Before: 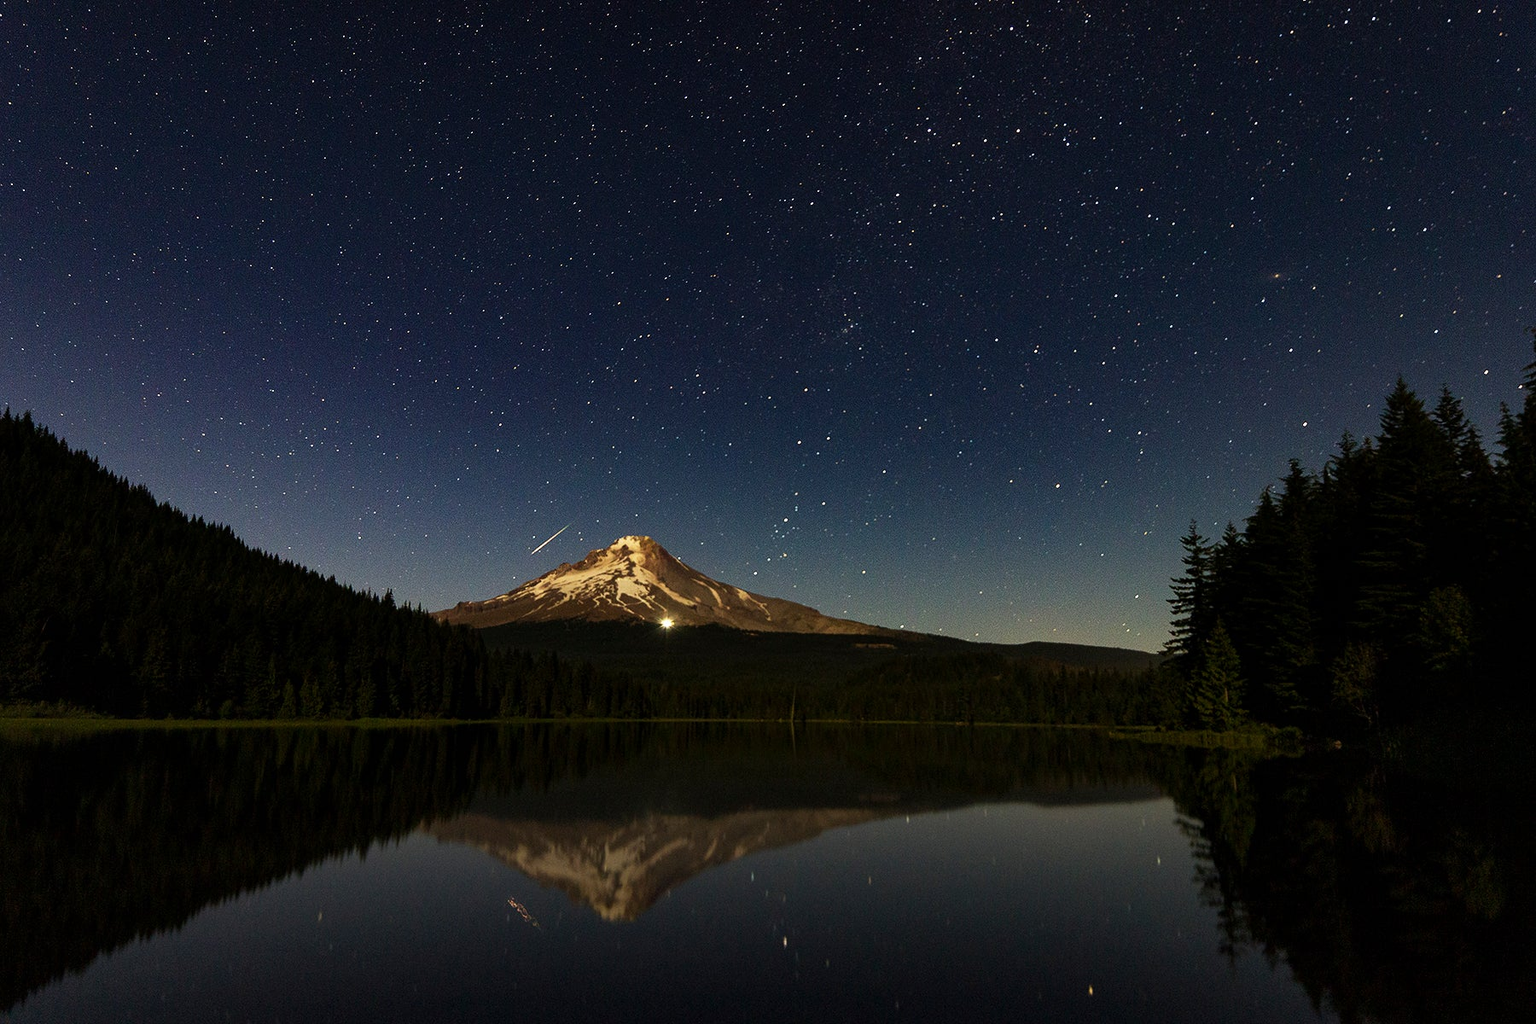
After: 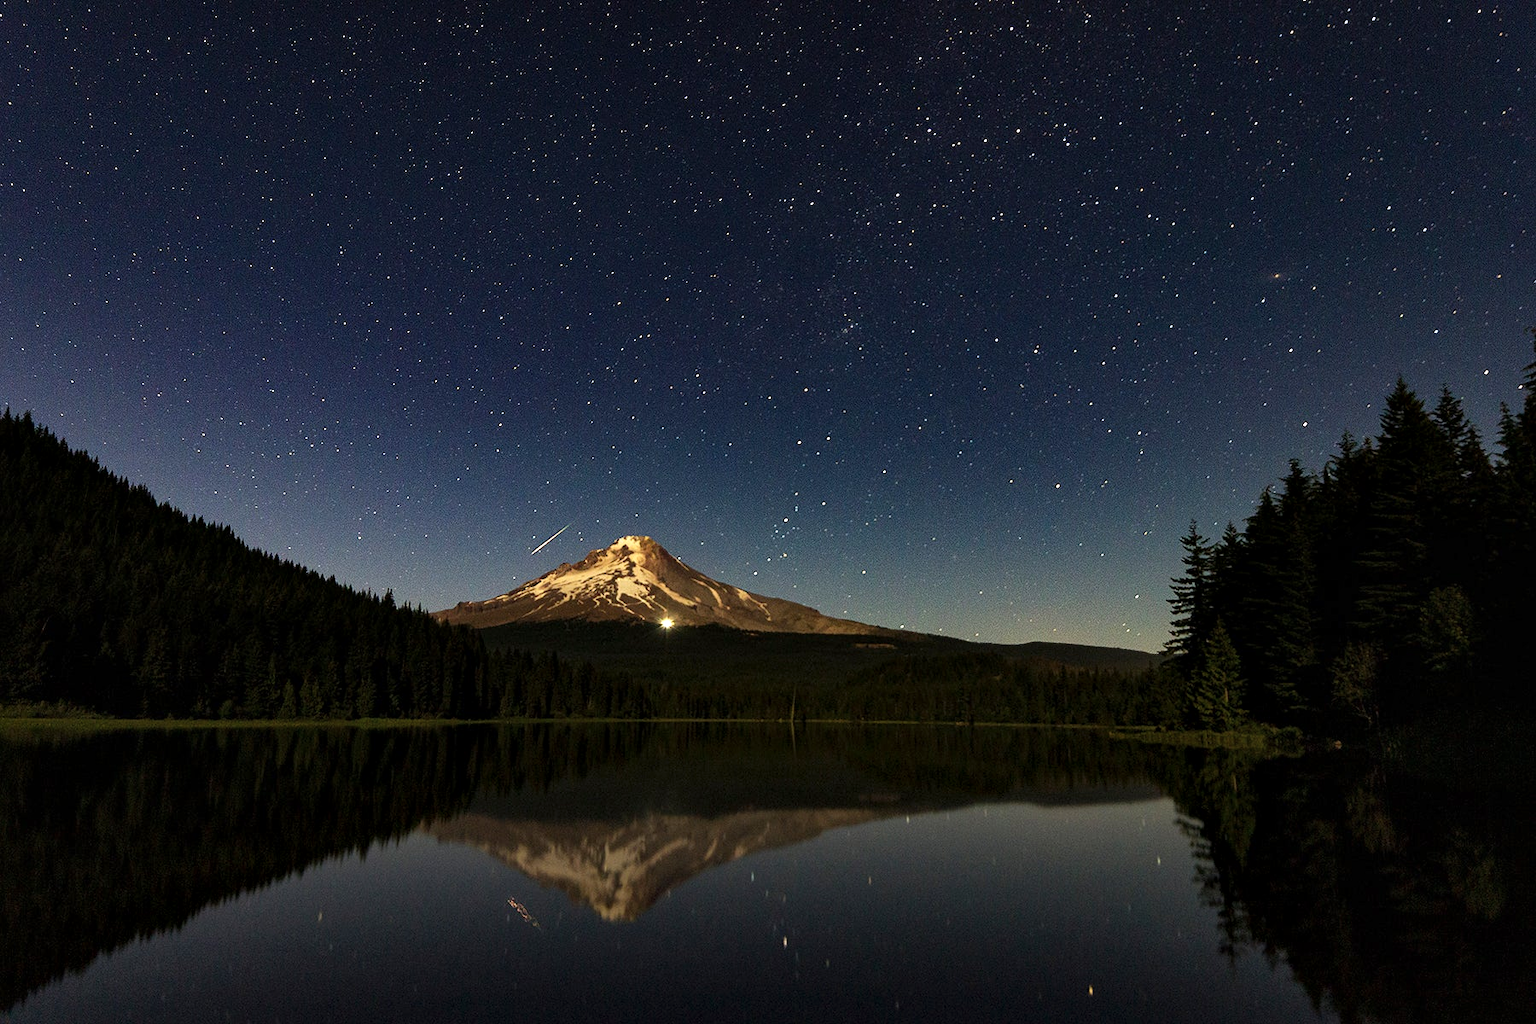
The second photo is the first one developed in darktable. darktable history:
local contrast: mode bilateral grid, contrast 20, coarseness 50, detail 120%, midtone range 0.2
exposure: black level correction 0, exposure 0.3 EV, compensate highlight preservation false
